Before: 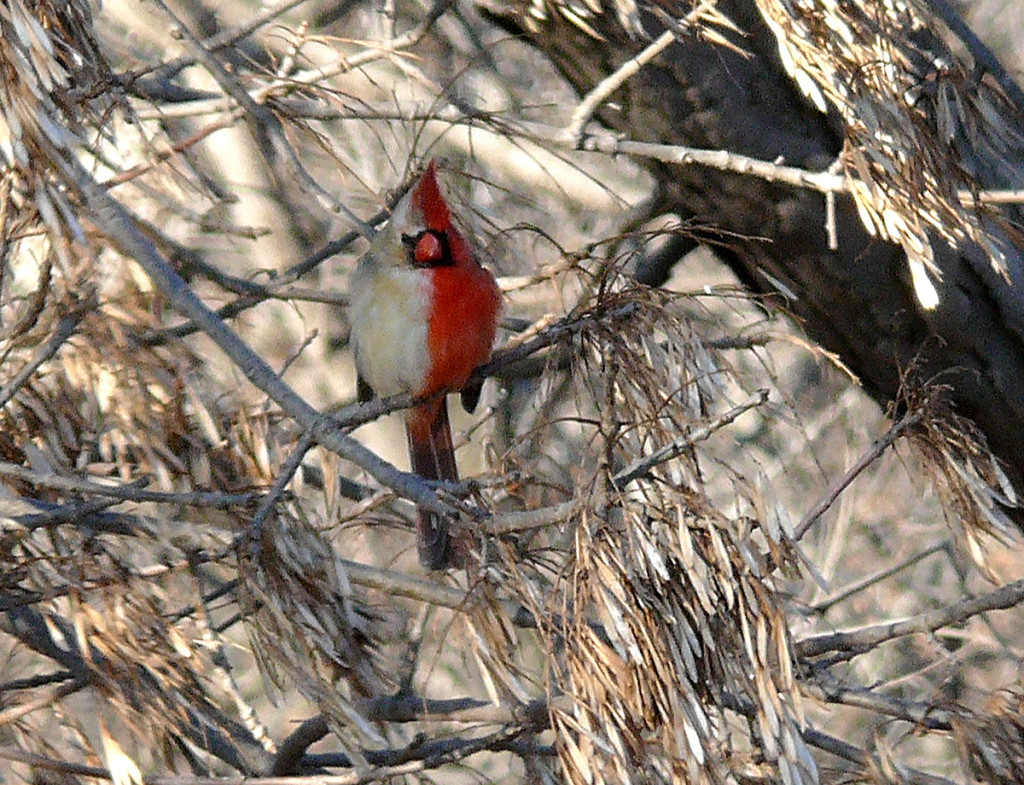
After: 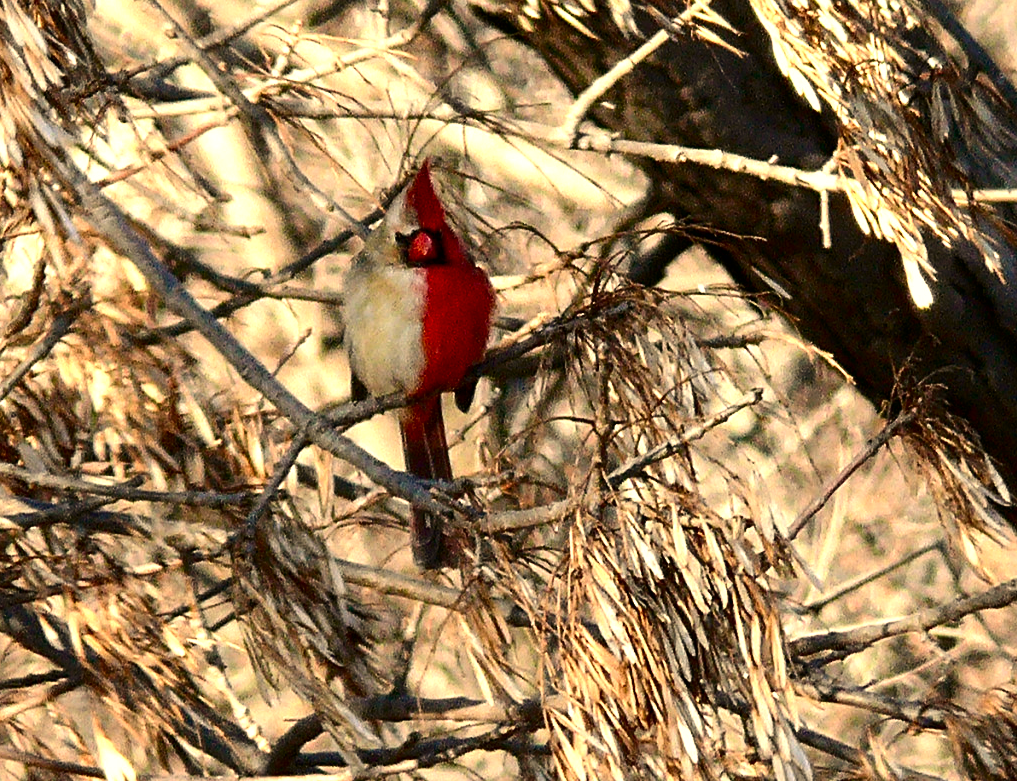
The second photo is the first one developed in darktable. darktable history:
crop and rotate: left 0.614%, top 0.179%, bottom 0.309%
contrast brightness saturation: contrast 0.19, brightness -0.24, saturation 0.11
white balance: red 1.123, blue 0.83
exposure: black level correction -0.002, exposure 0.54 EV, compensate highlight preservation false
